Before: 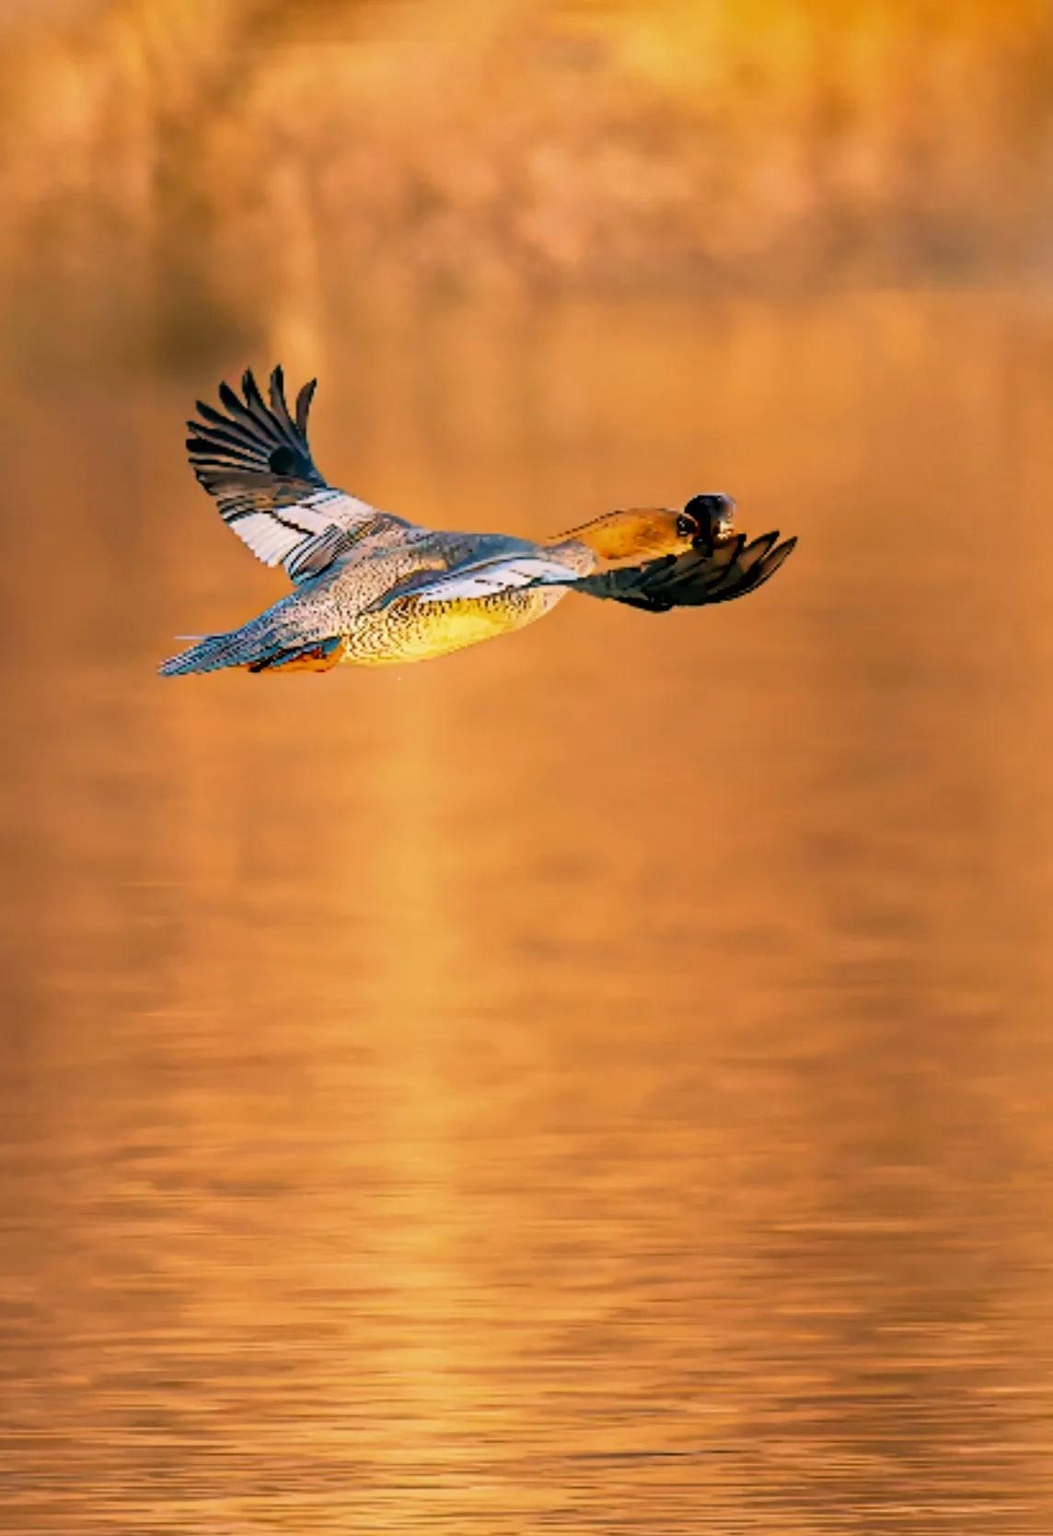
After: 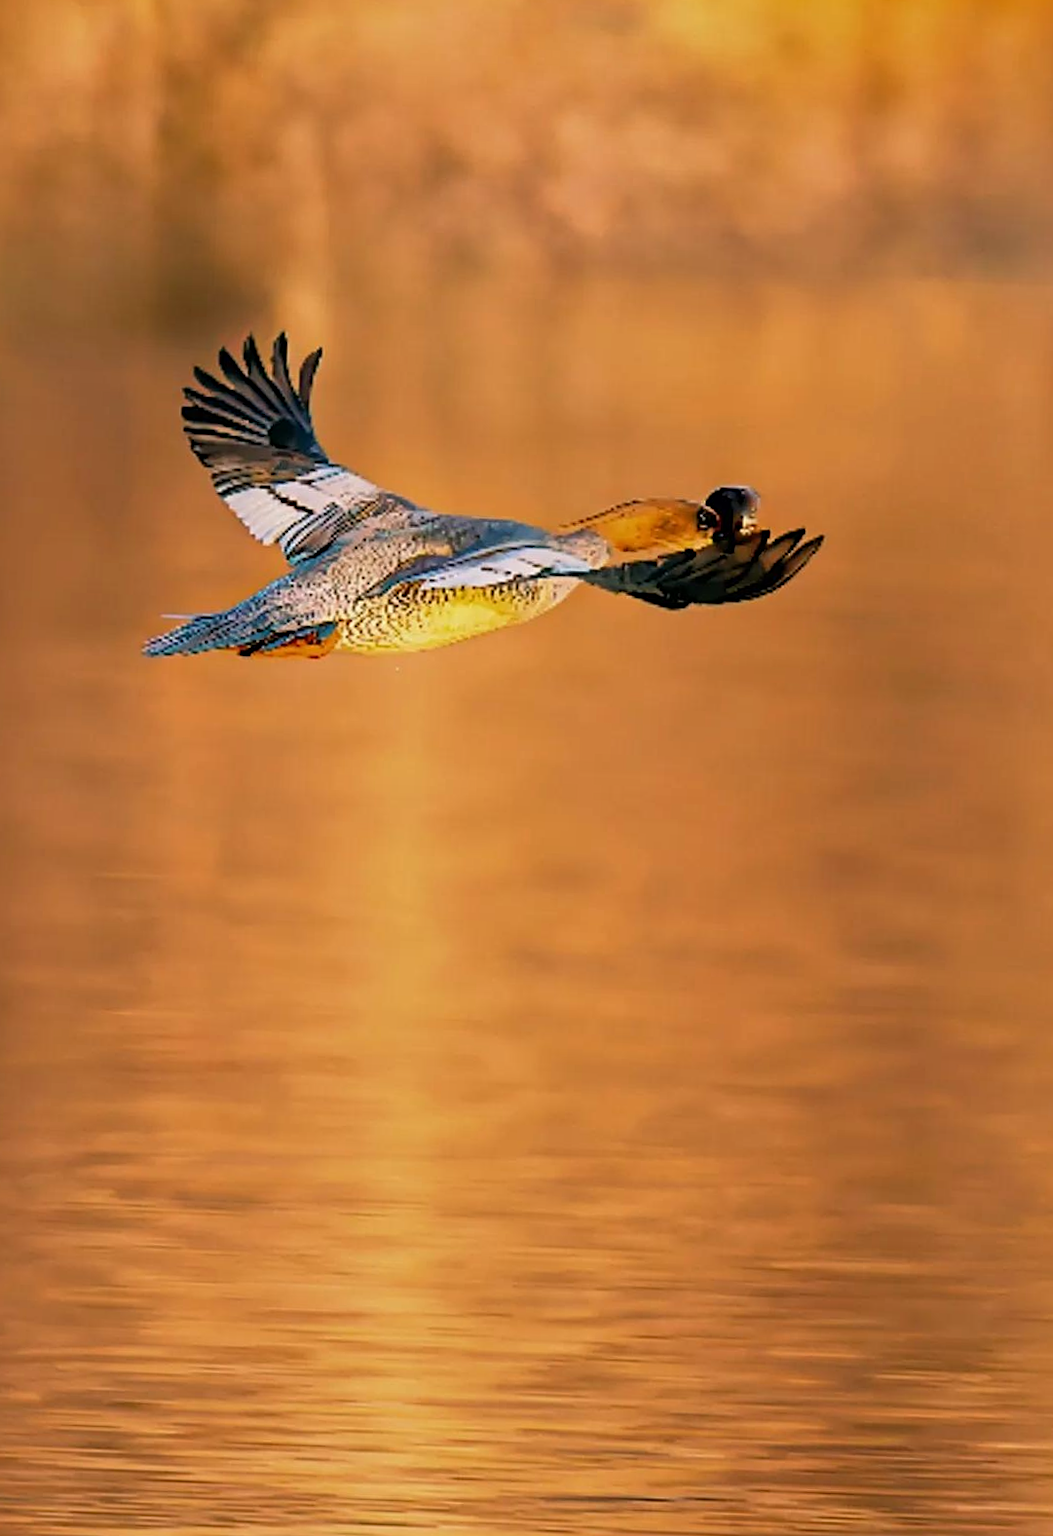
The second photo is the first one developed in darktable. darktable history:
exposure: exposure -0.181 EV, compensate highlight preservation false
crop and rotate: angle -2.28°
sharpen: on, module defaults
